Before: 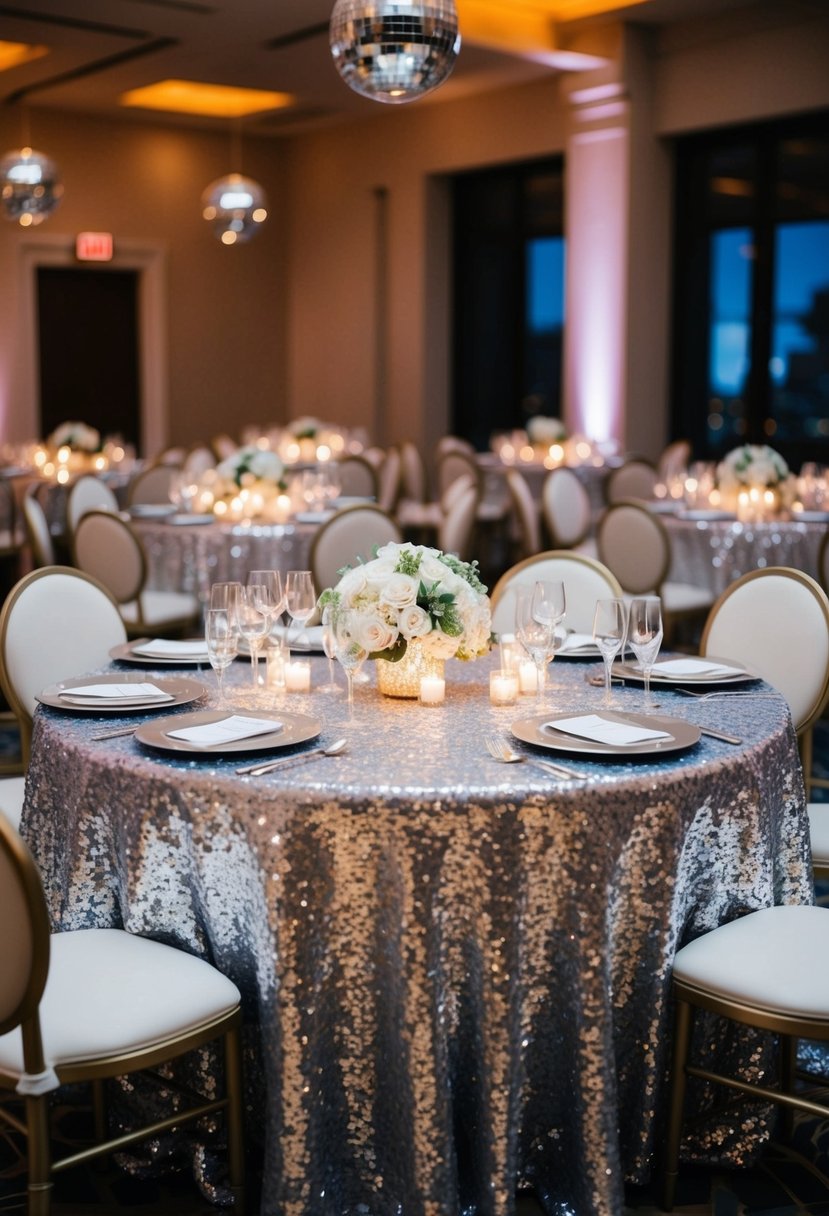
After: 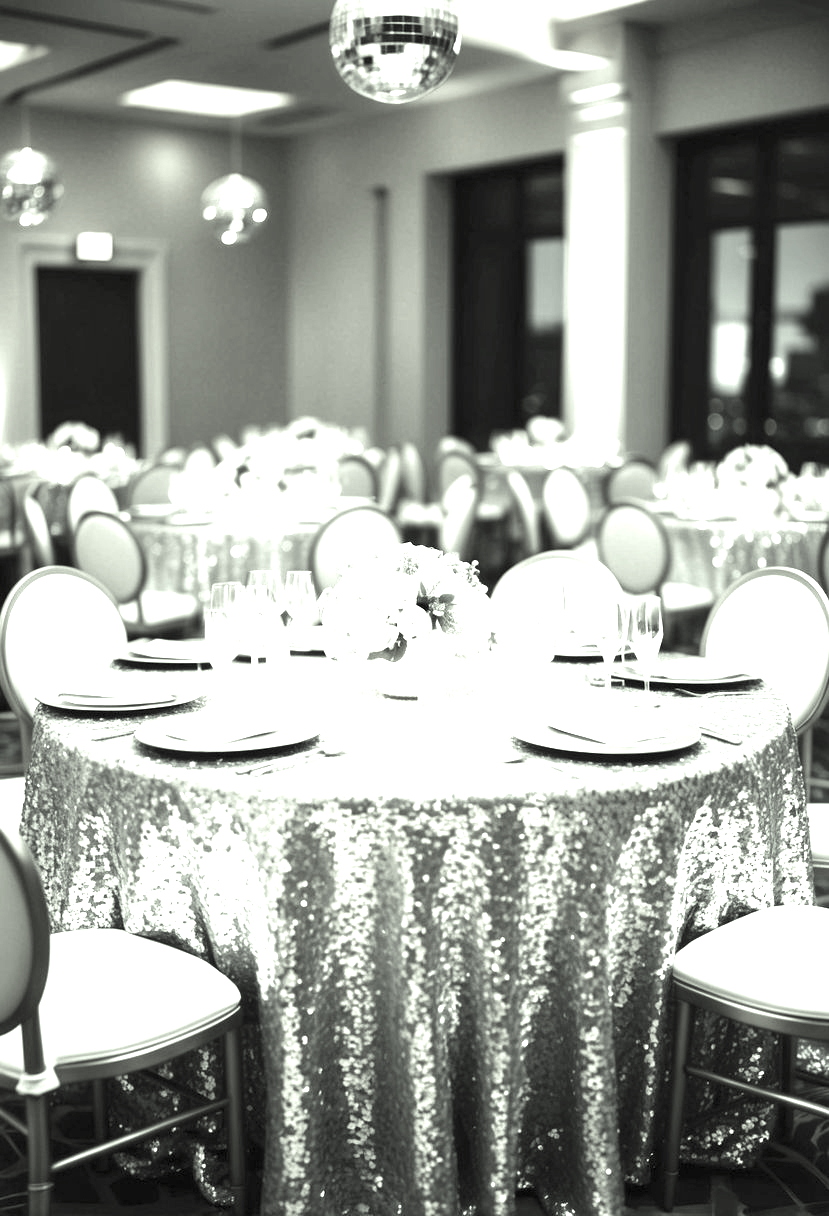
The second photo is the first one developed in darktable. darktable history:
contrast brightness saturation: saturation -0.985
velvia: on, module defaults
exposure: black level correction 0, exposure 2.098 EV, compensate highlight preservation false
color correction: highlights a* -4.76, highlights b* 5.06, saturation 0.953
